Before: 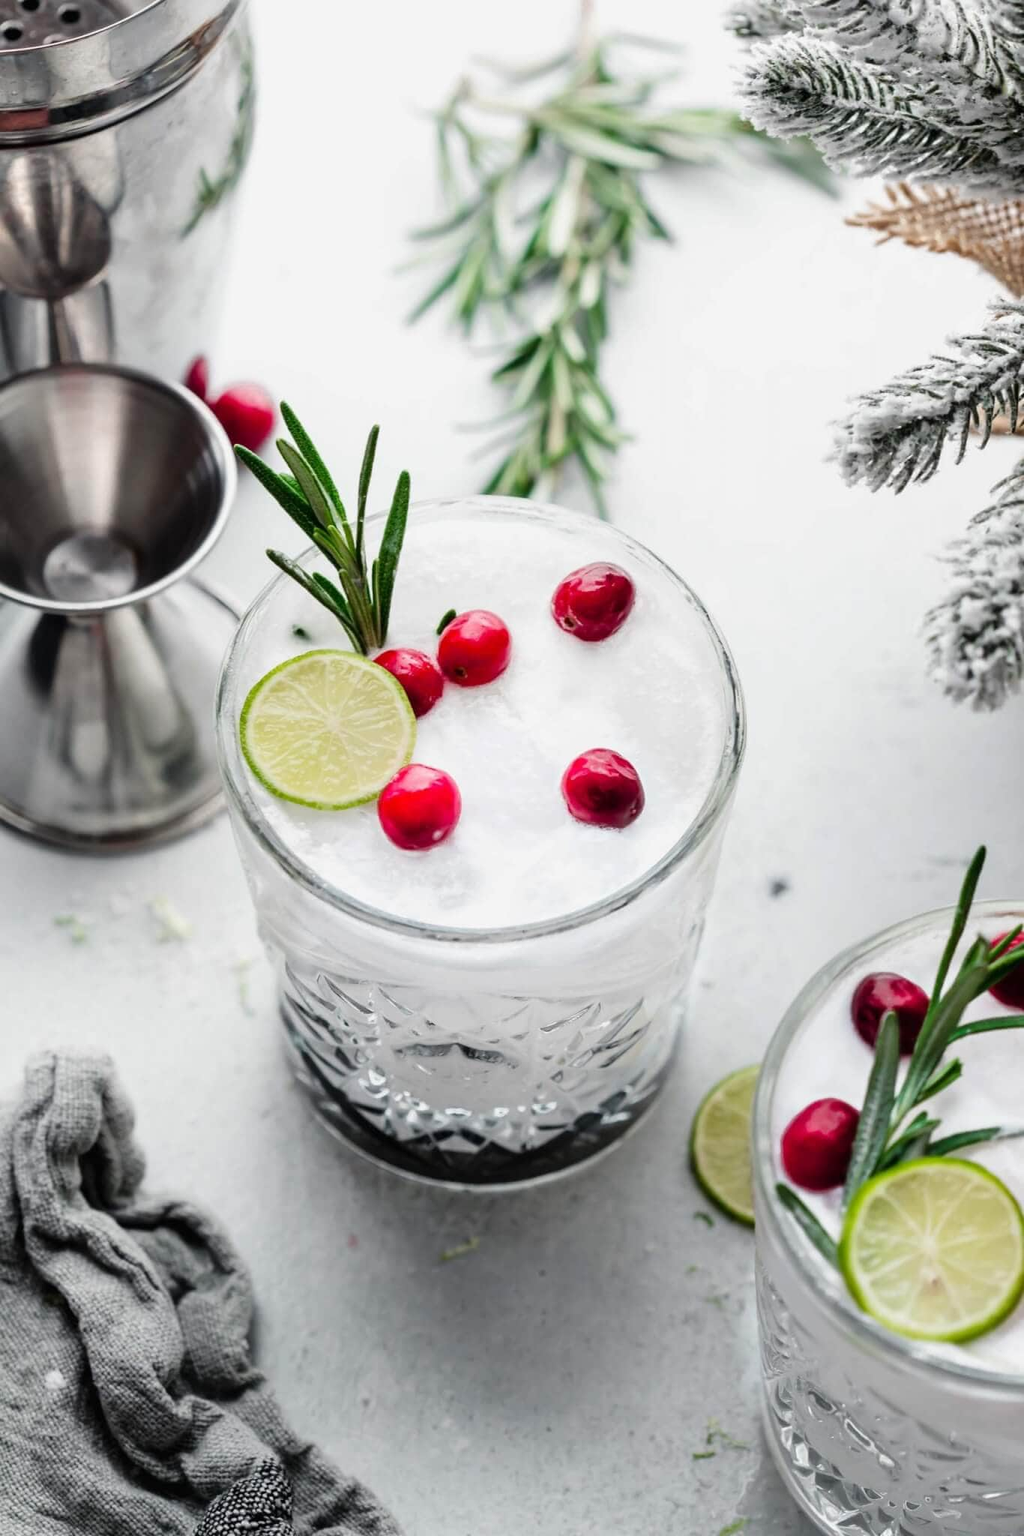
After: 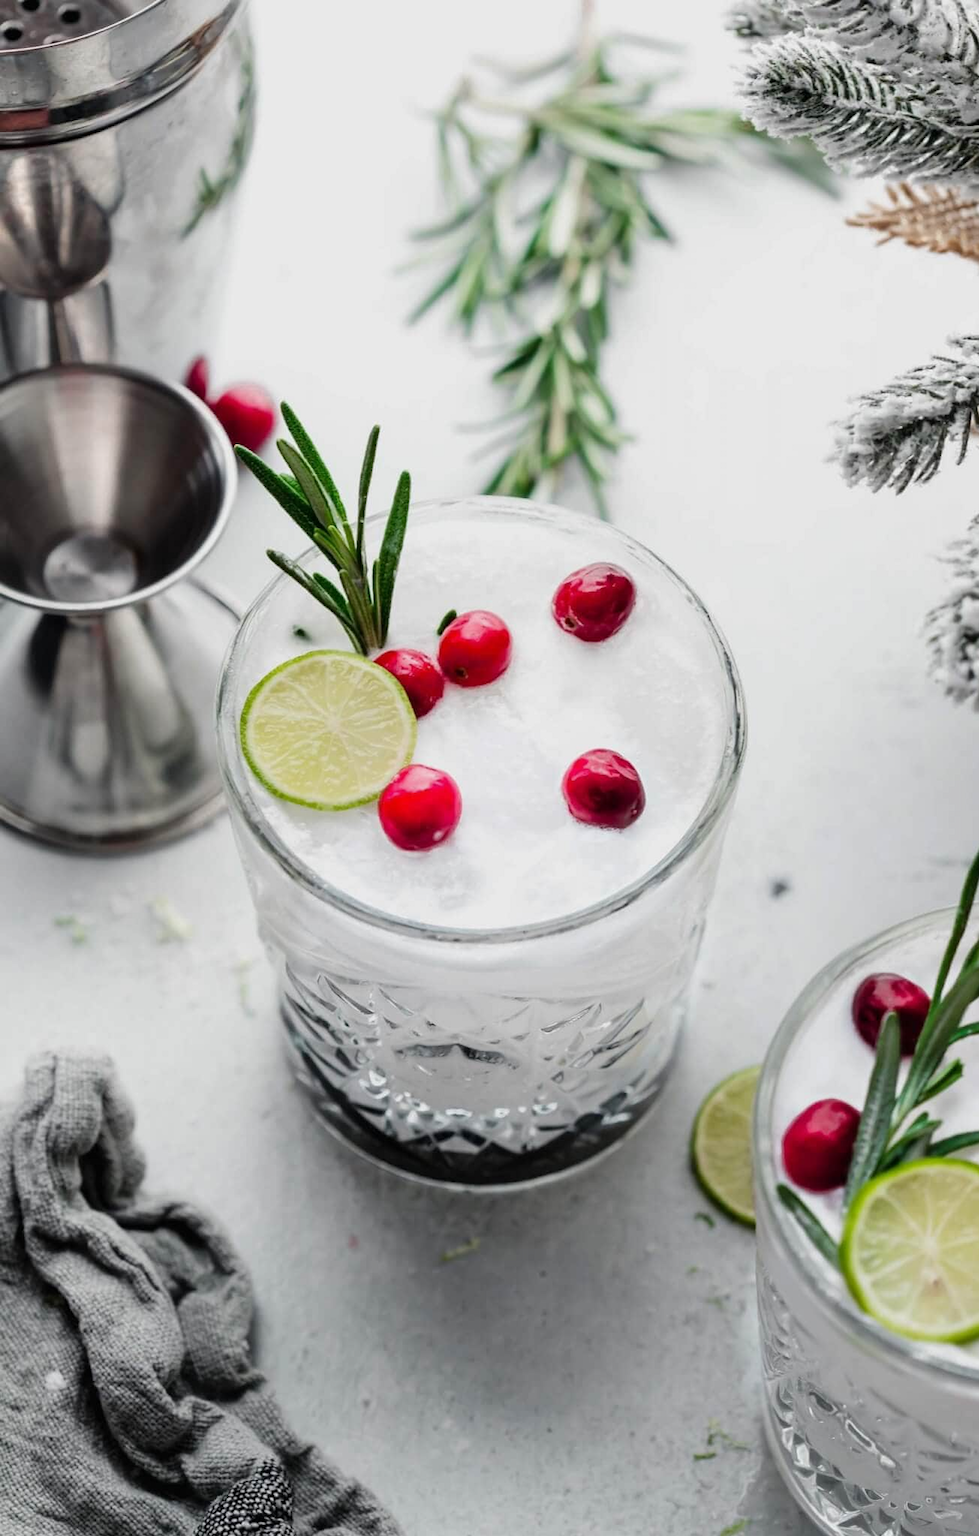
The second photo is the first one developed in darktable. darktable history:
exposure: exposure -0.156 EV, compensate highlight preservation false
crop: right 4.43%, bottom 0.042%
tone equalizer: edges refinement/feathering 500, mask exposure compensation -1.57 EV, preserve details no
